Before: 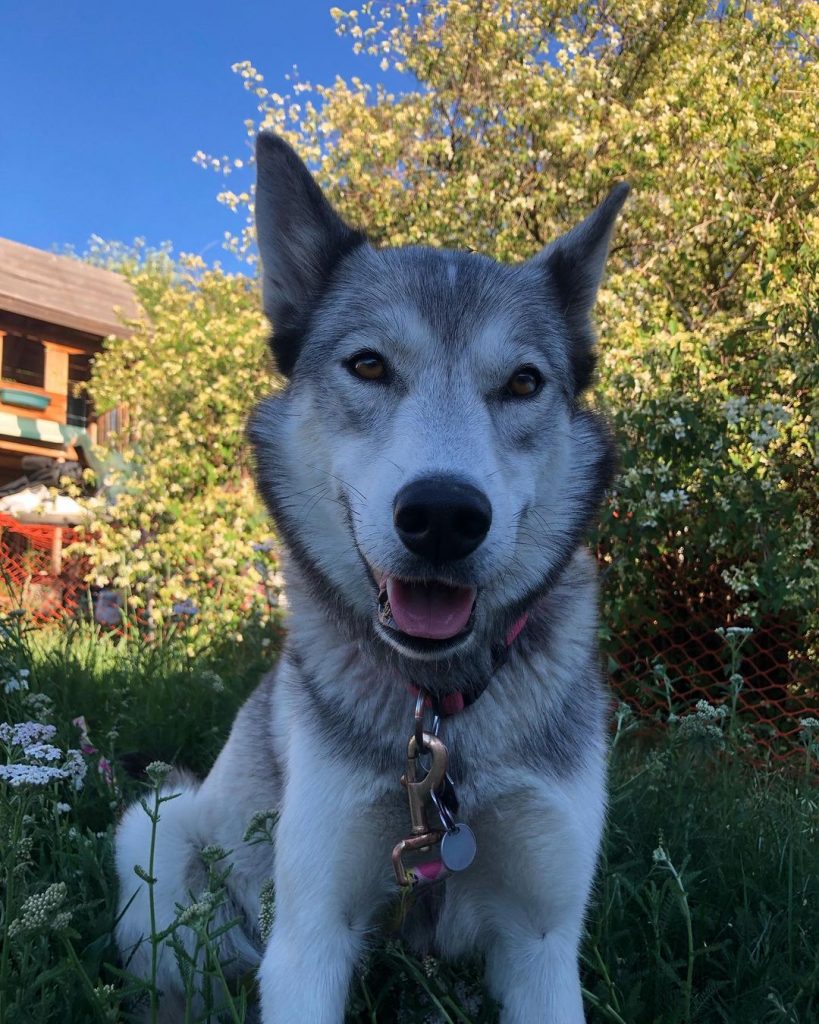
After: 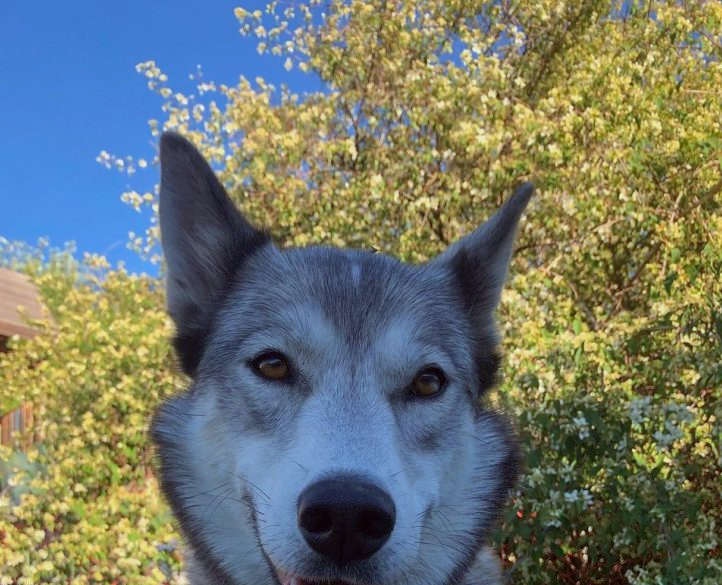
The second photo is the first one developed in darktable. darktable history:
color correction: highlights a* -4.98, highlights b* -3.76, shadows a* 3.83, shadows b* 4.08
crop and rotate: left 11.812%, bottom 42.776%
shadows and highlights: on, module defaults
